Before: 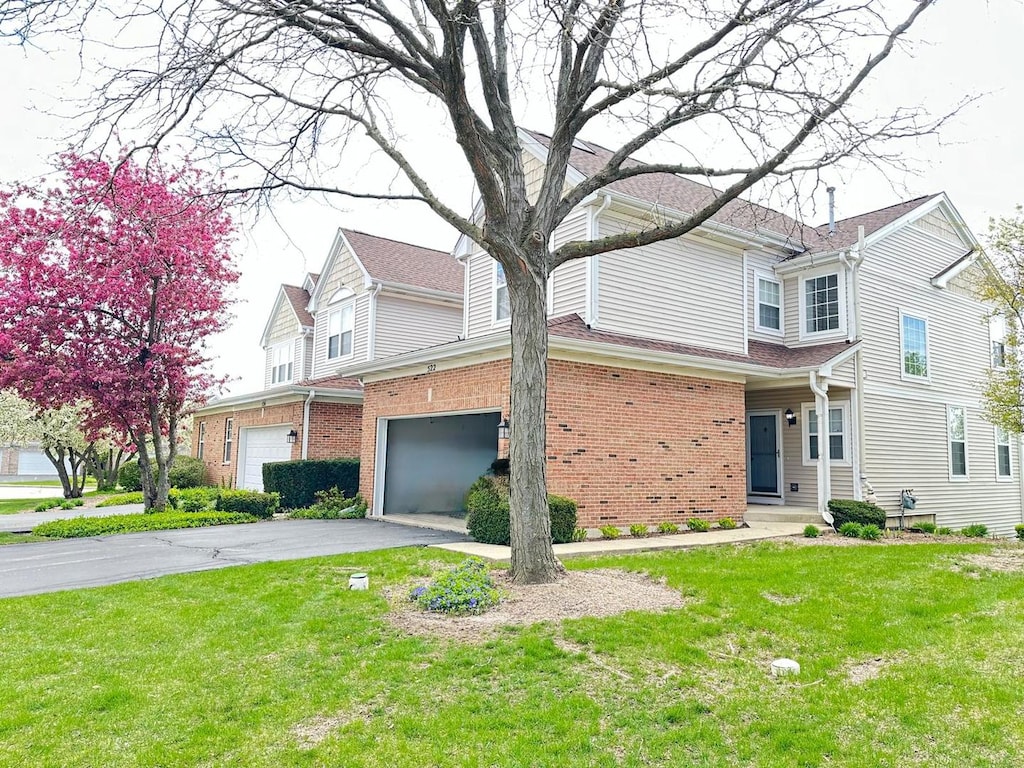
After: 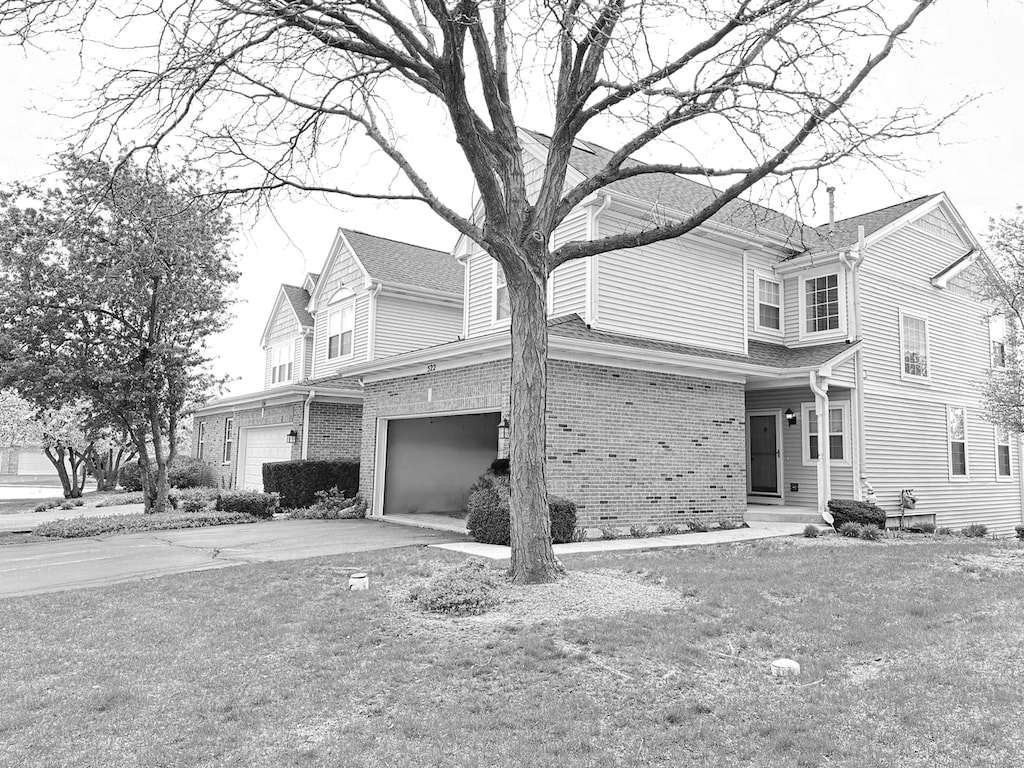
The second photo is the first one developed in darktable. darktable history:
white balance: red 1.05, blue 1.072
monochrome: a 2.21, b -1.33, size 2.2
